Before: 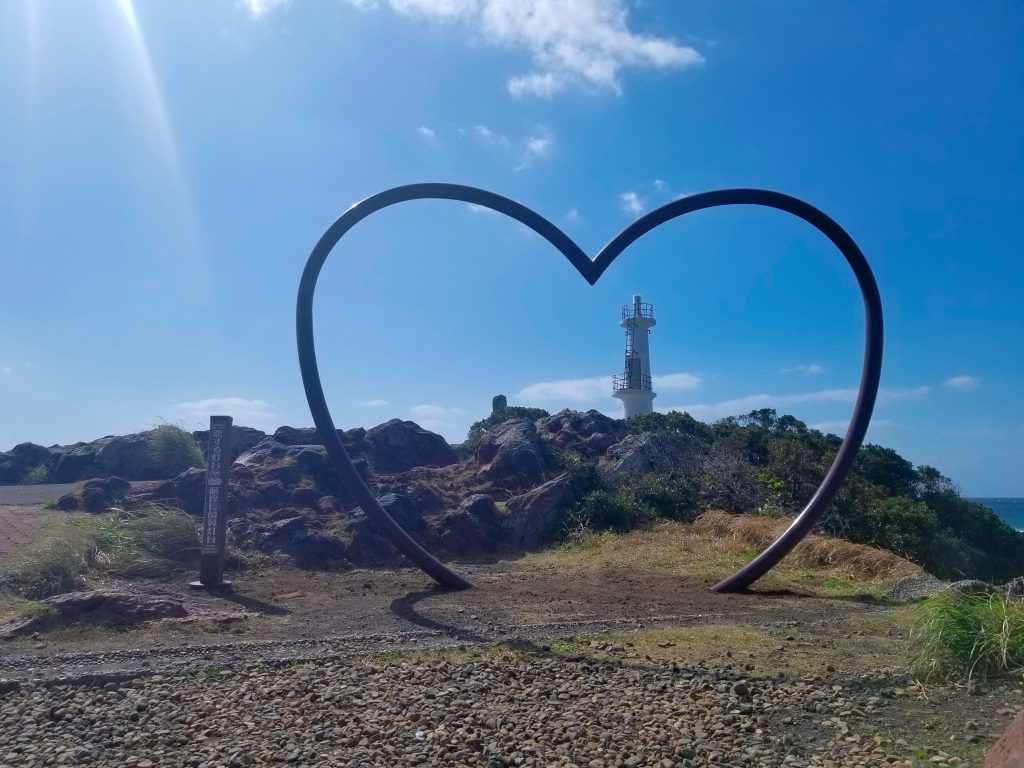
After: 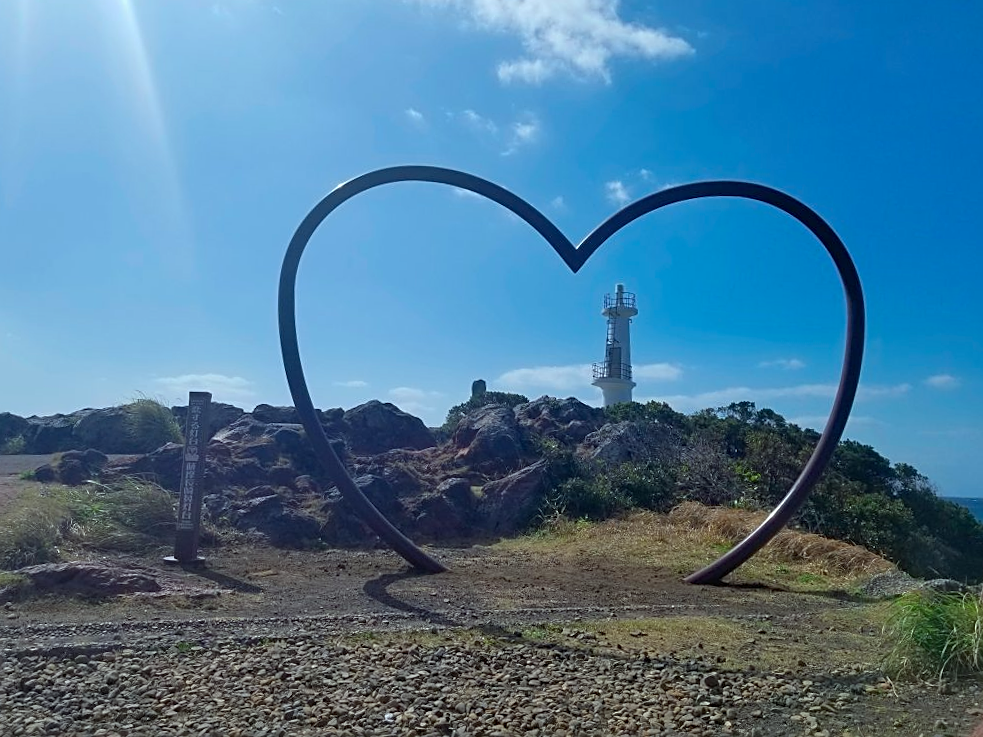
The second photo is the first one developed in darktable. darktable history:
crop and rotate: angle -1.78°
sharpen: on, module defaults
color correction: highlights a* -6.41, highlights b* 0.696
